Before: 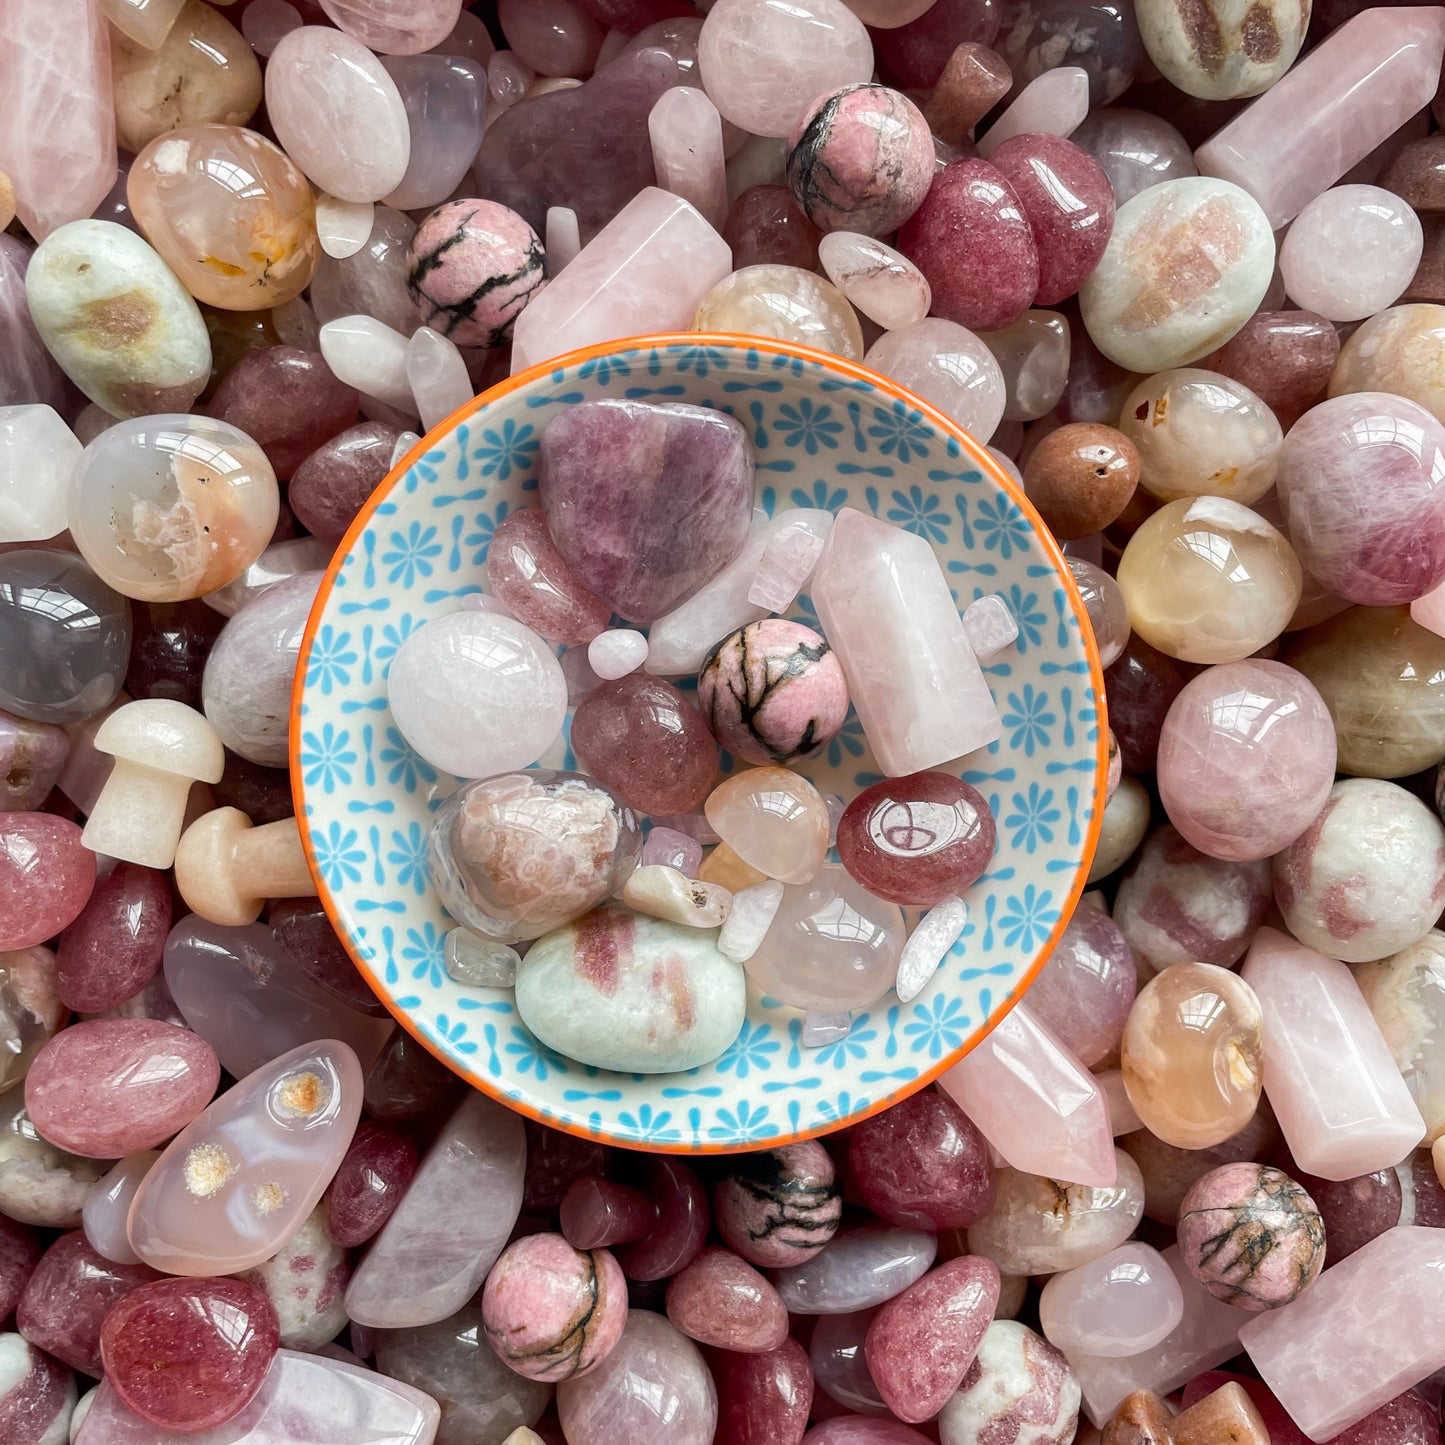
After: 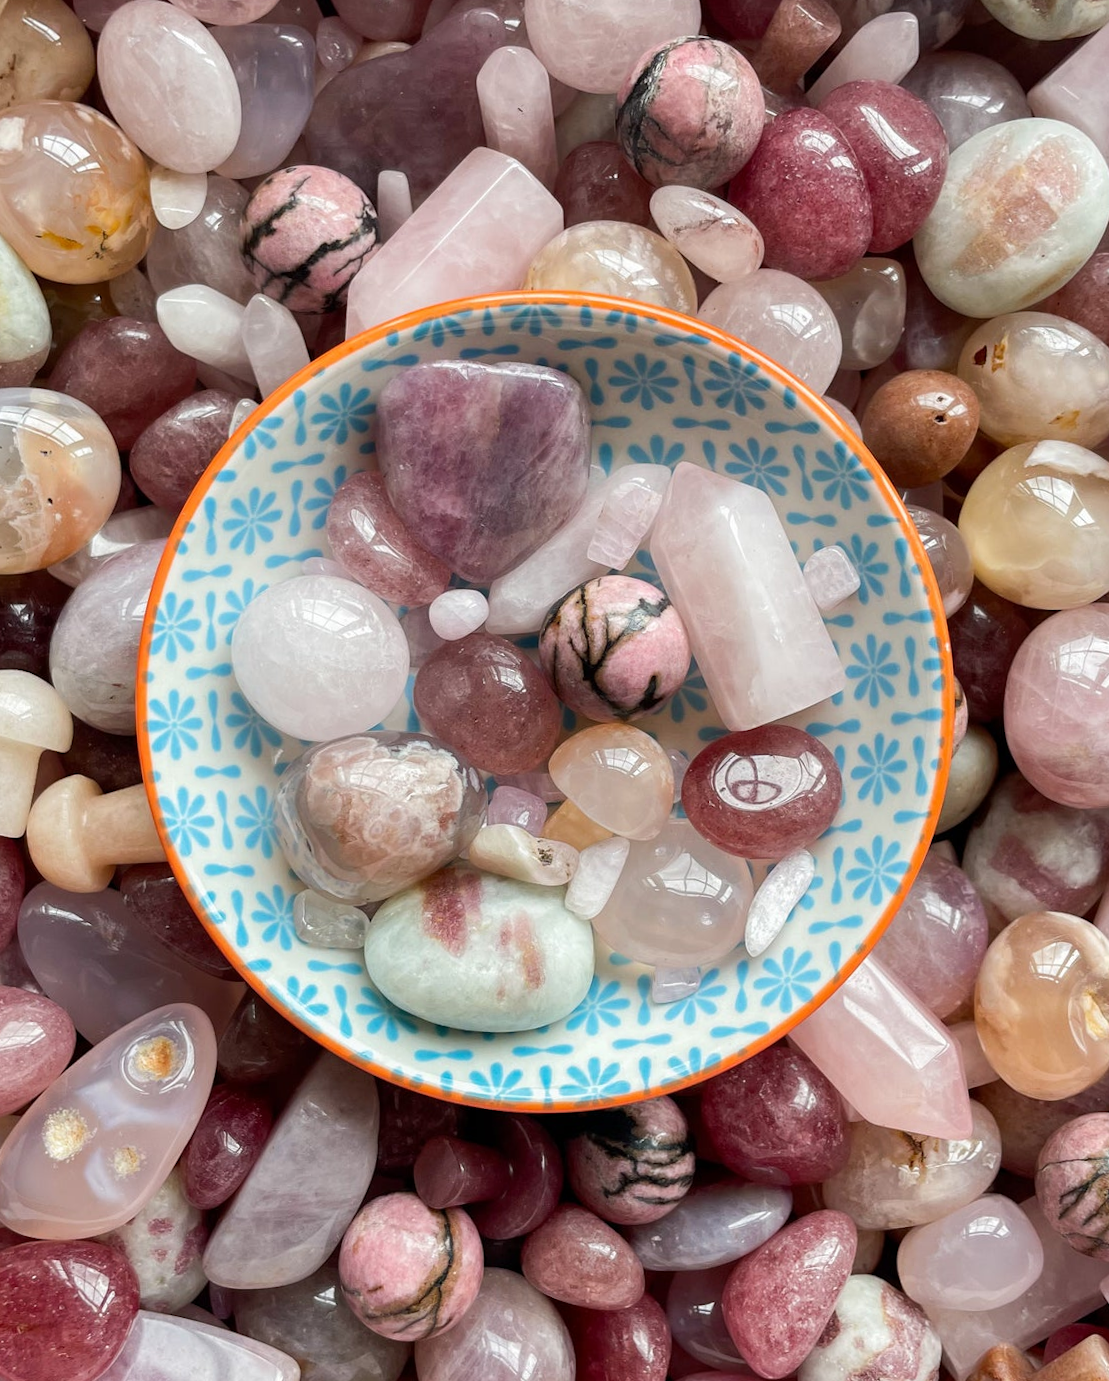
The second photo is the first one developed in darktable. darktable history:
crop: left 9.88%, right 12.664%
rotate and perspective: rotation -1.32°, lens shift (horizontal) -0.031, crop left 0.015, crop right 0.985, crop top 0.047, crop bottom 0.982
